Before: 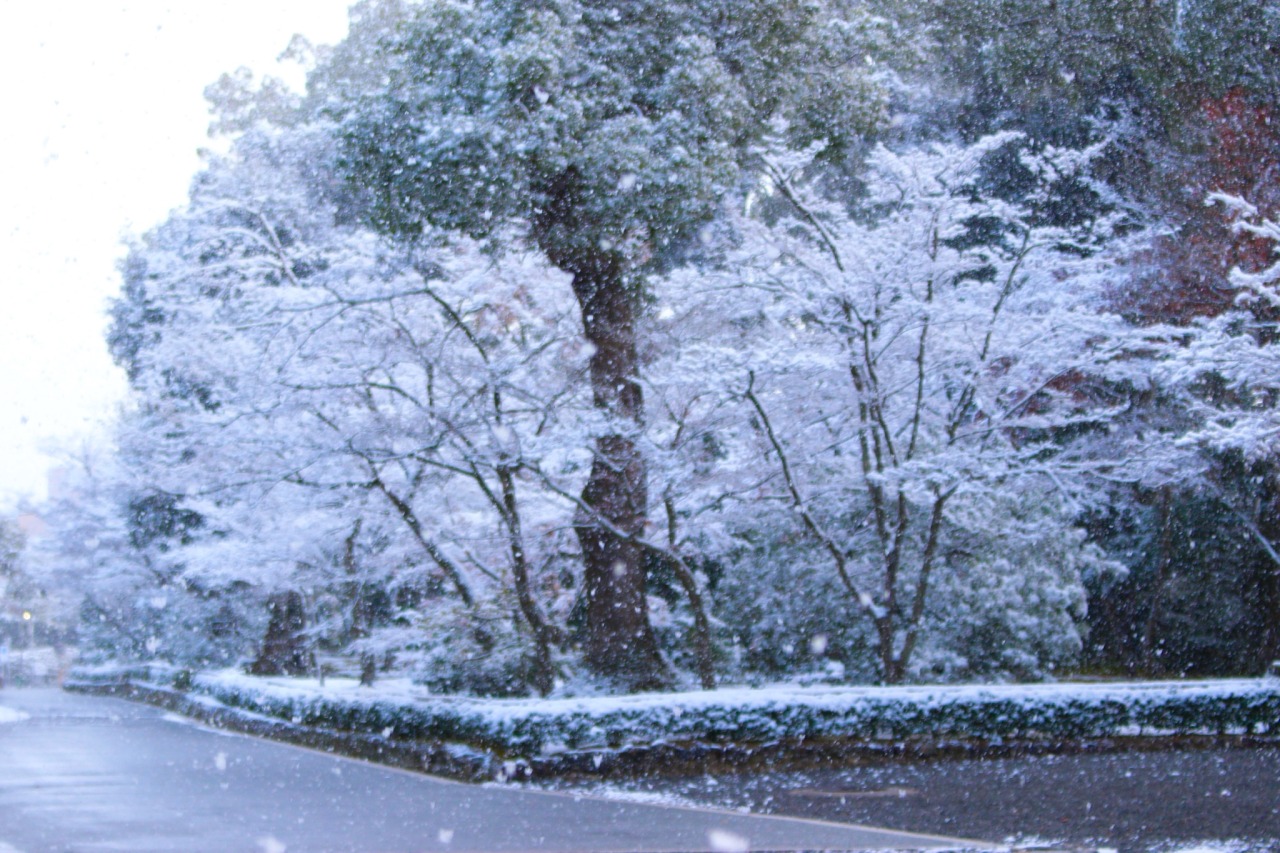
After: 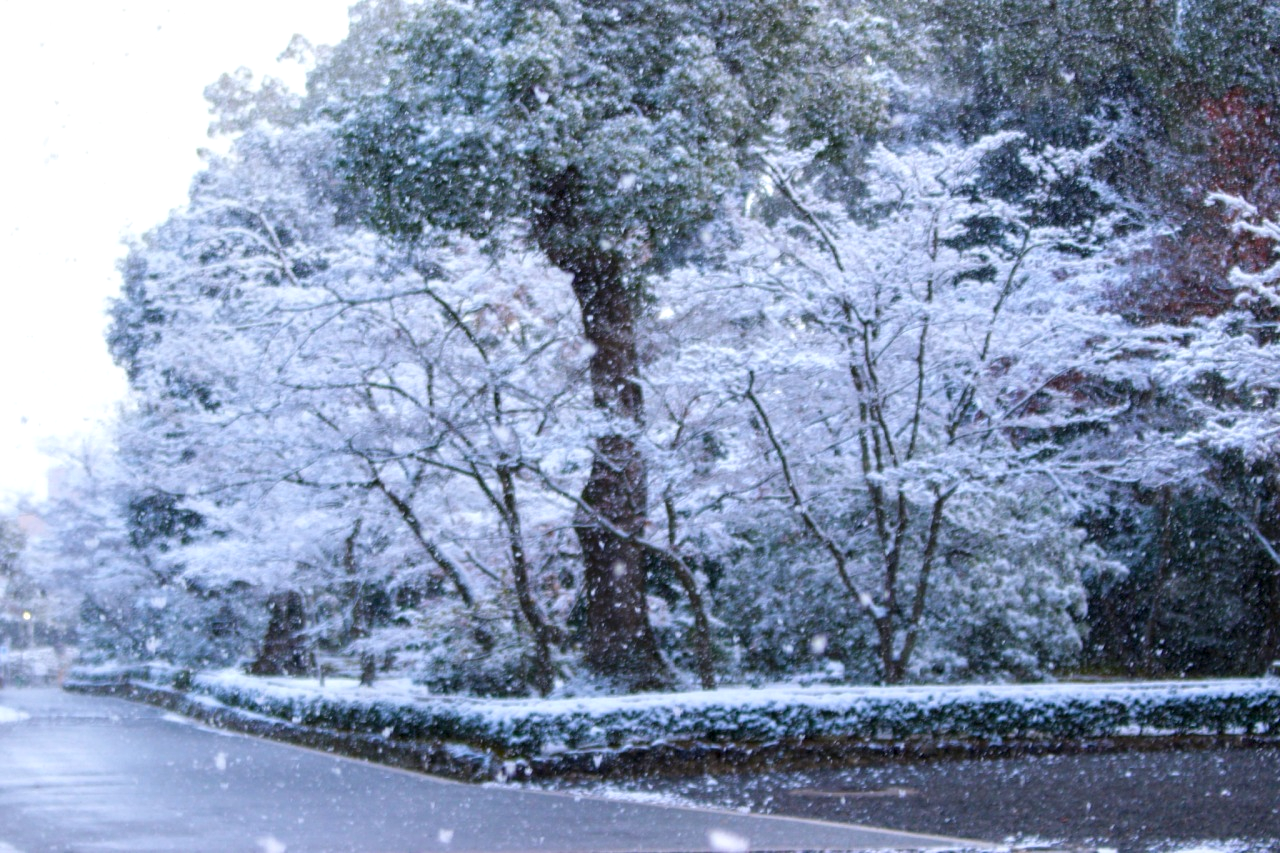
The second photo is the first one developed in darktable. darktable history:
local contrast: highlights 88%, shadows 81%
